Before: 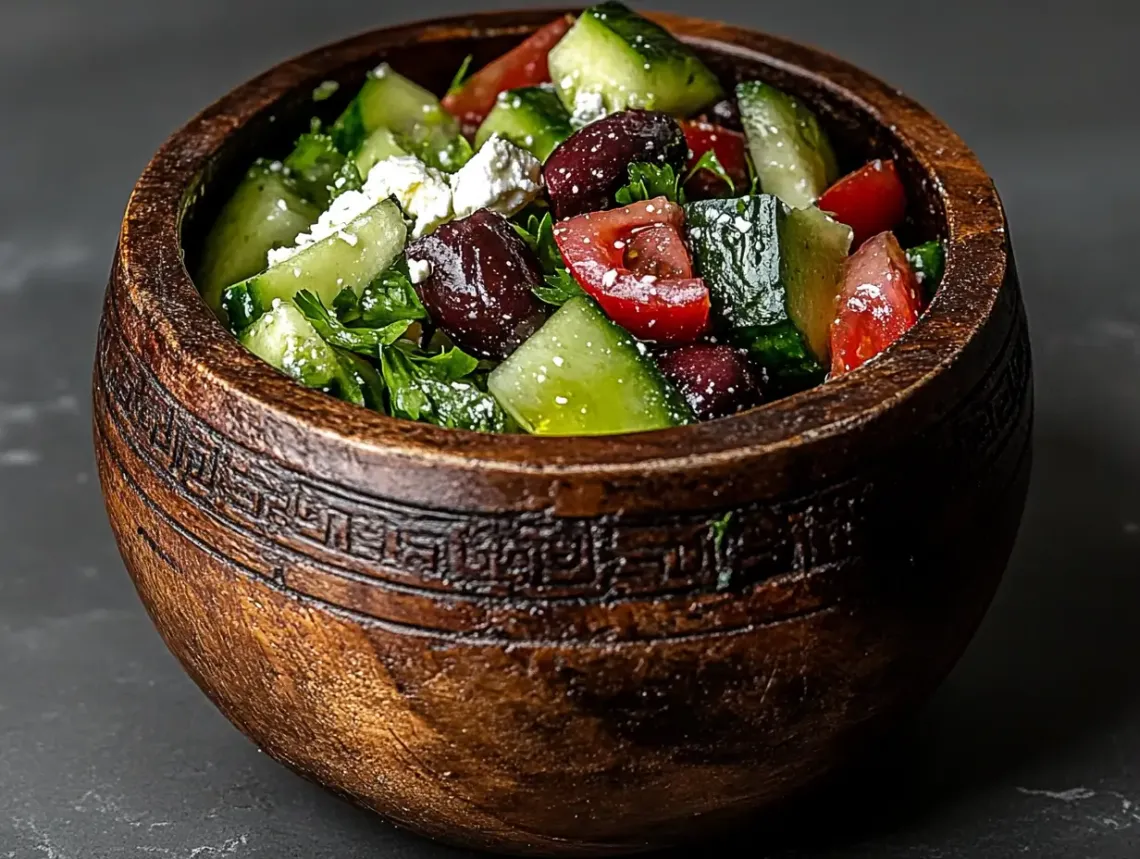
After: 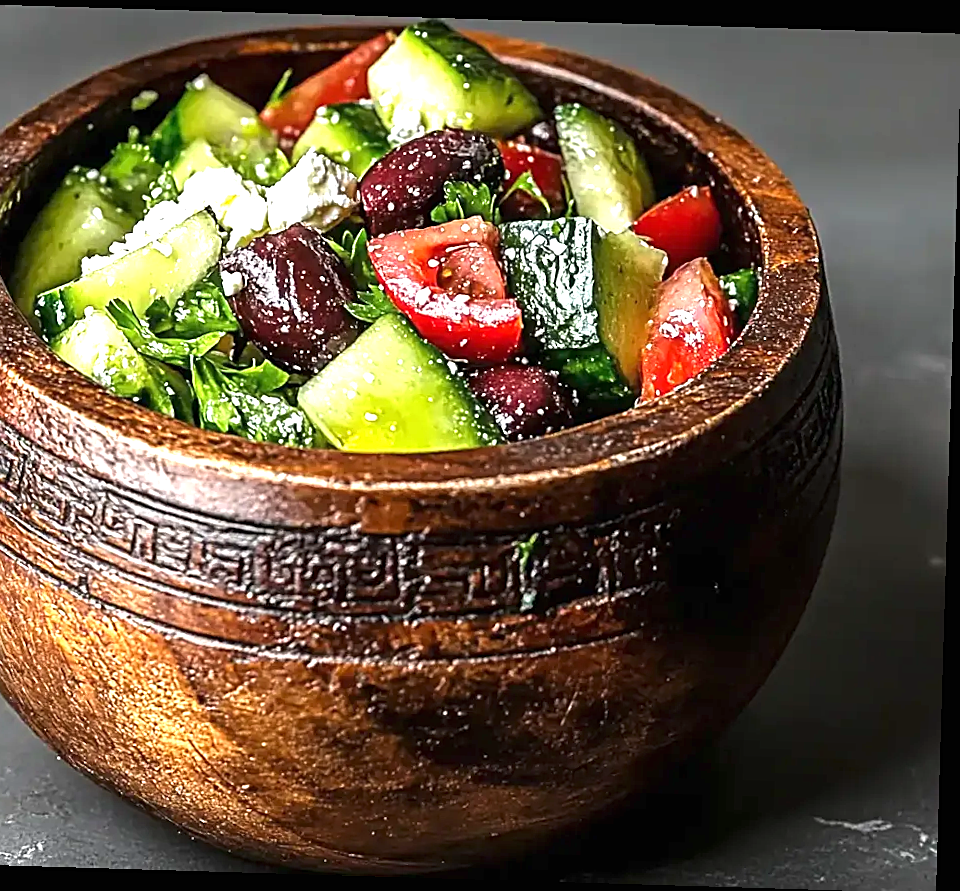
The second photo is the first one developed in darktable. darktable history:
rotate and perspective: rotation 1.72°, automatic cropping off
exposure: black level correction 0, exposure 1.379 EV, compensate exposure bias true, compensate highlight preservation false
crop: left 17.582%, bottom 0.031%
sharpen: amount 0.478
